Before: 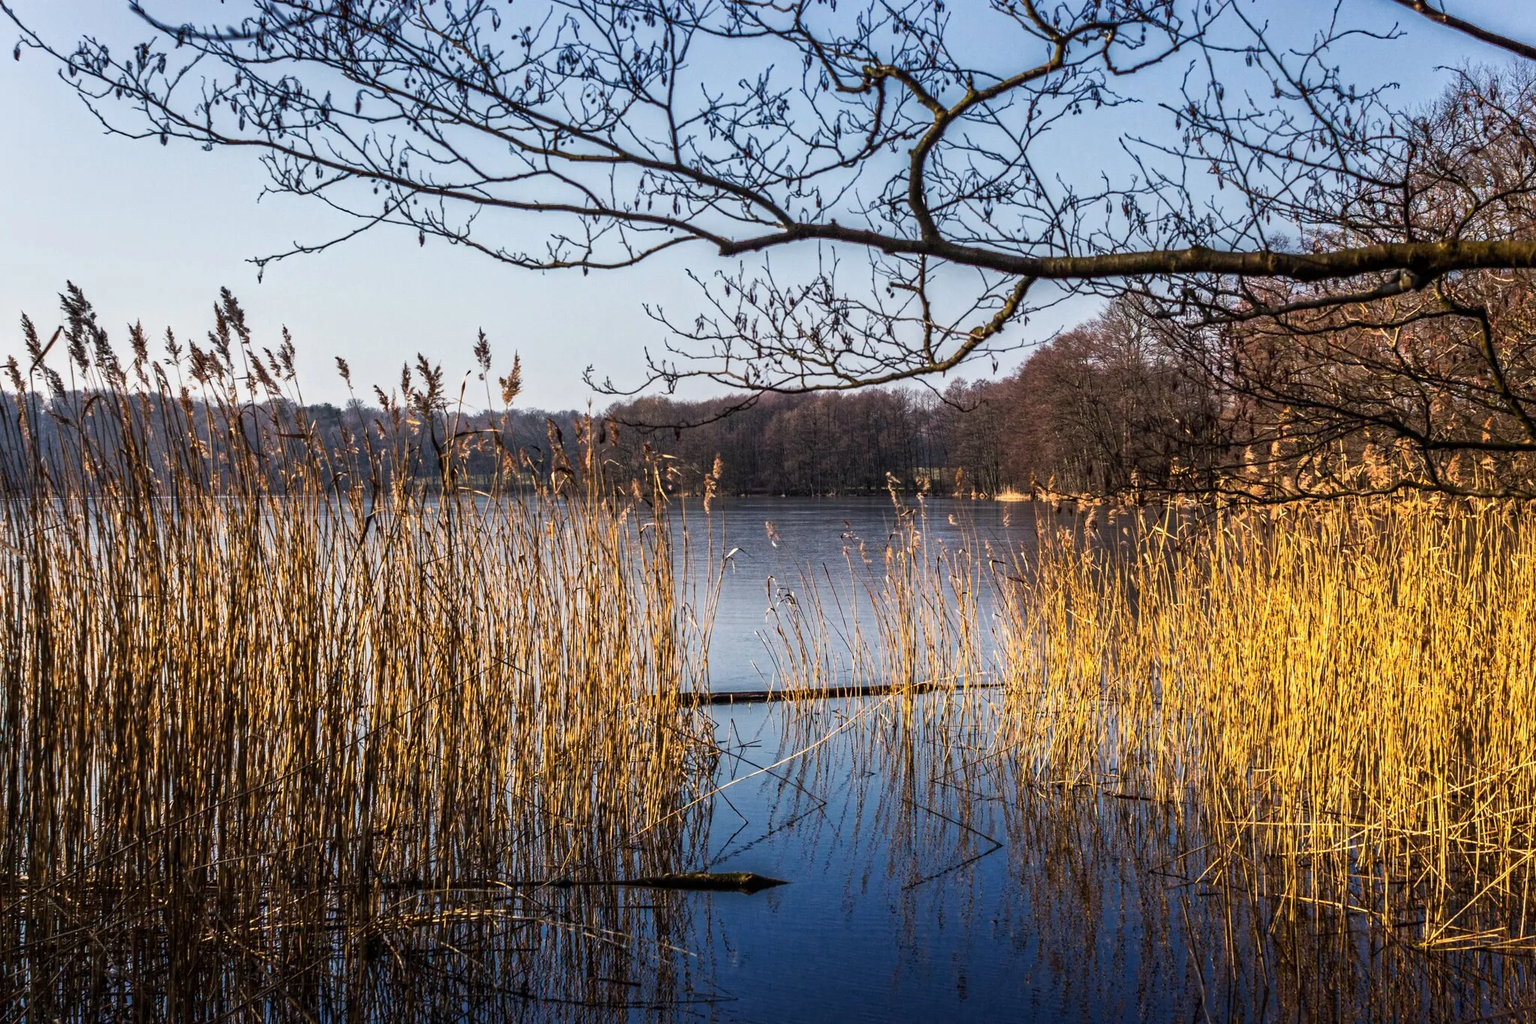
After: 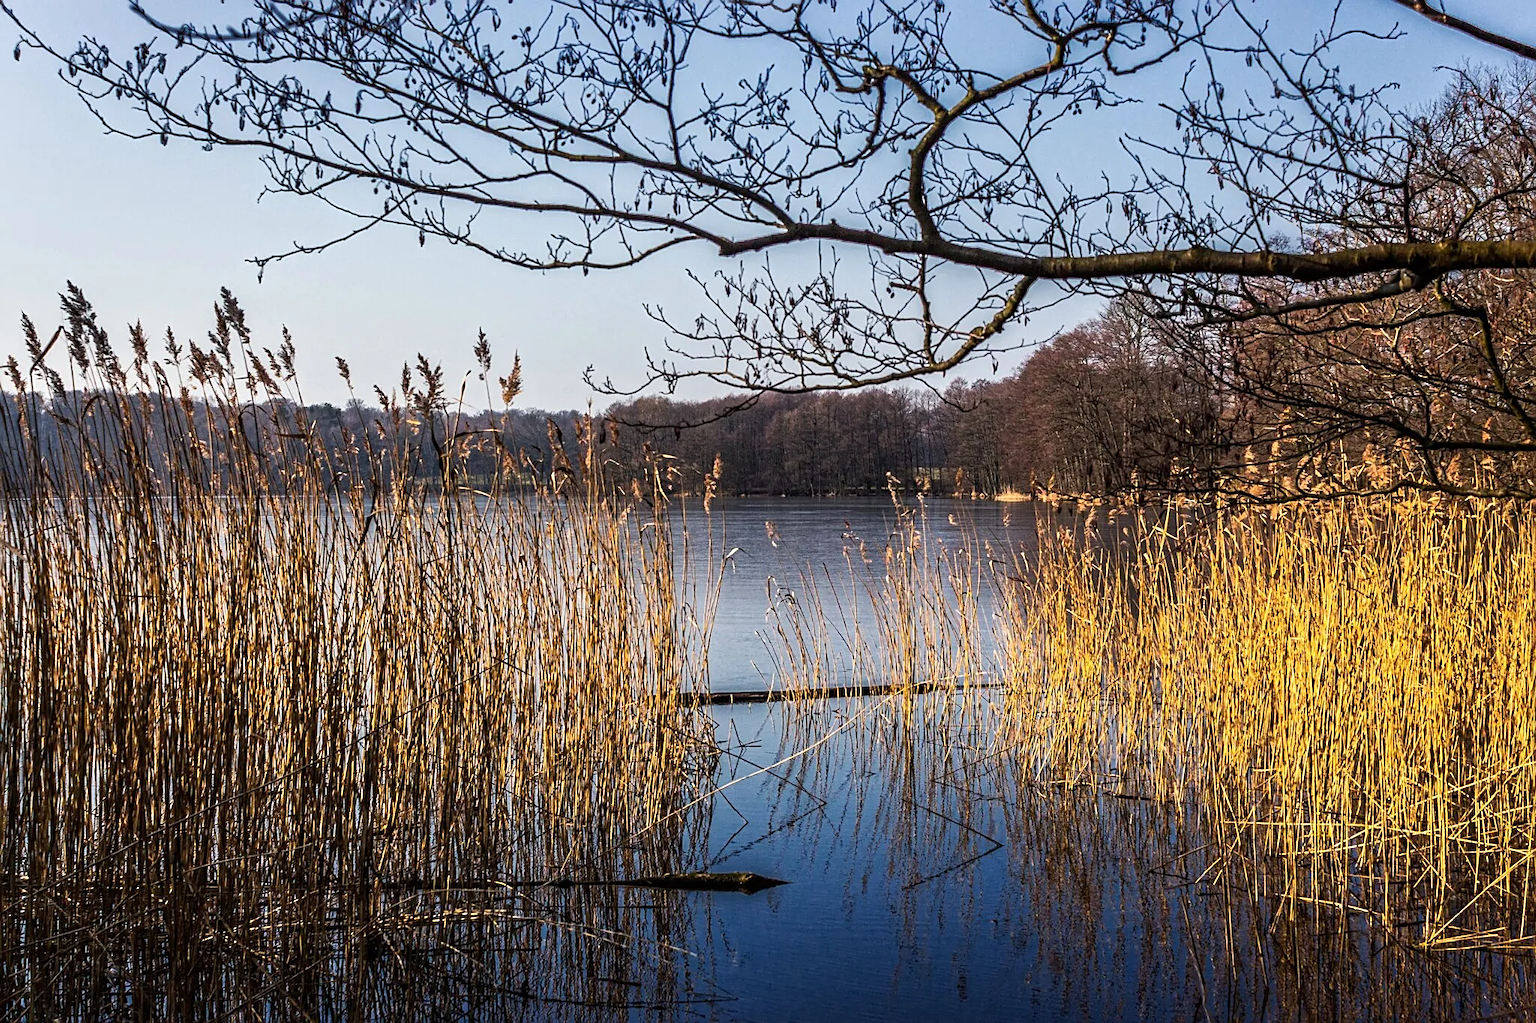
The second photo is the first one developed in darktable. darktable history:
sharpen: on, module defaults
color balance rgb: on, module defaults
